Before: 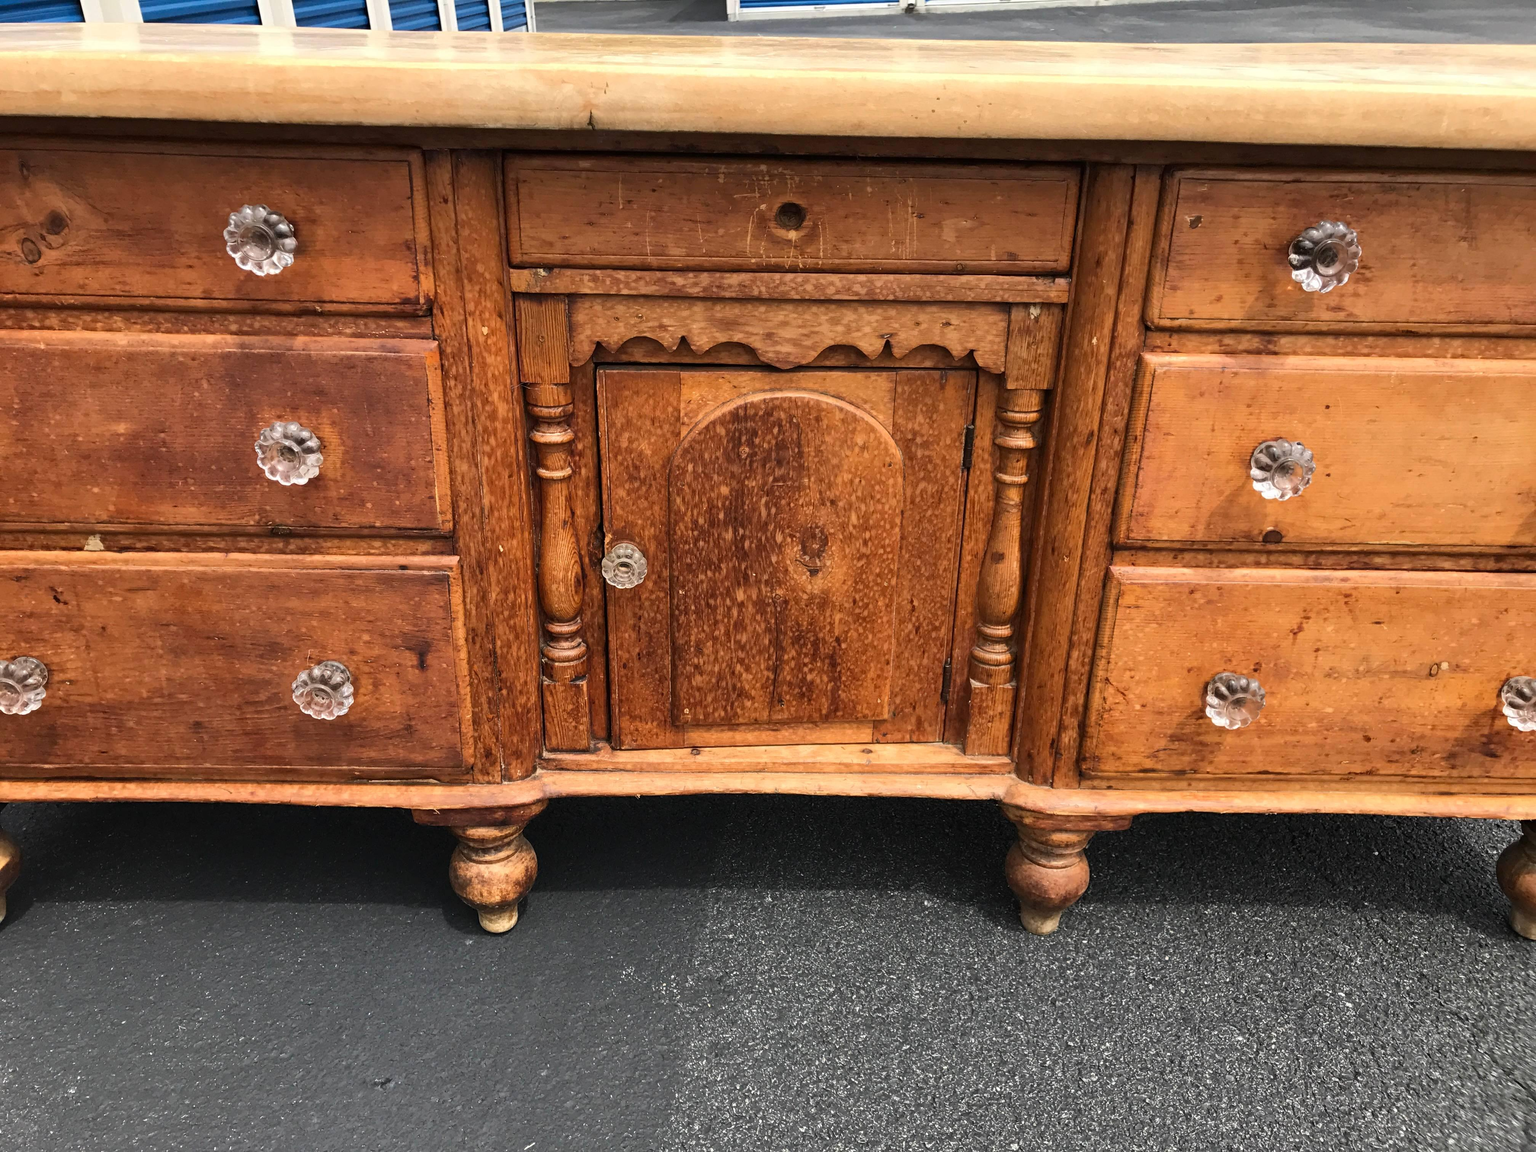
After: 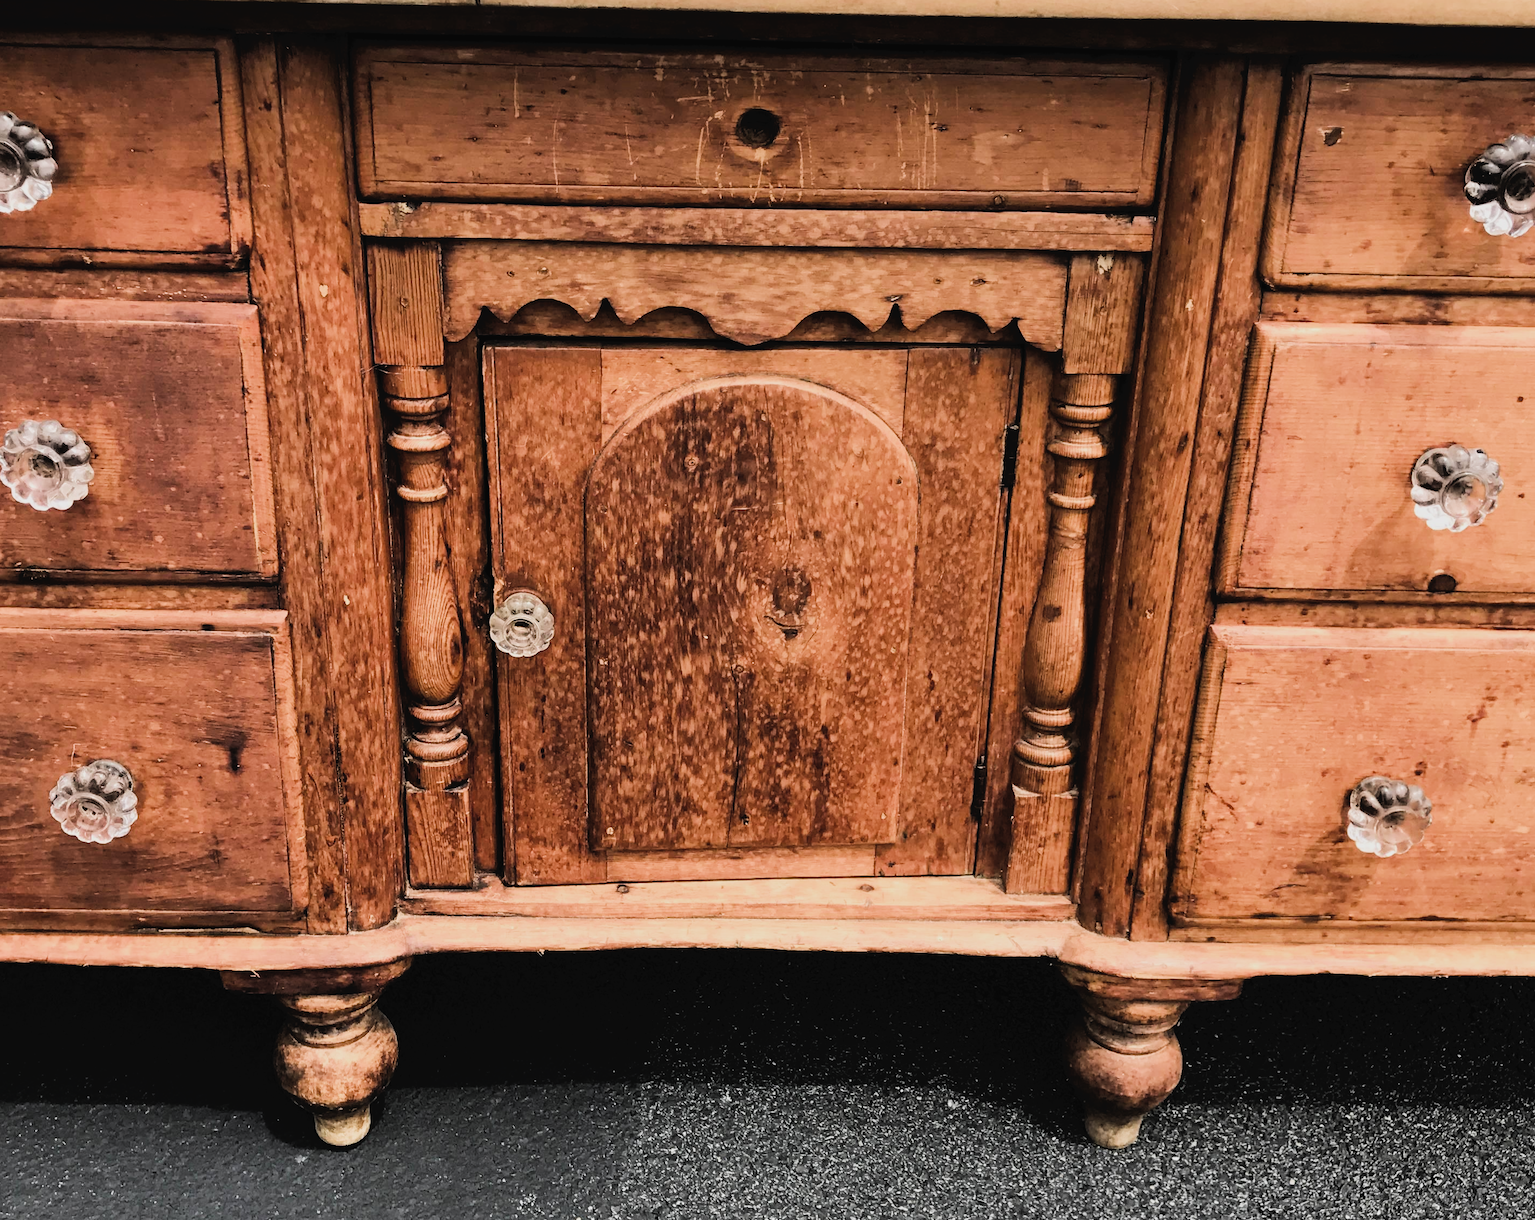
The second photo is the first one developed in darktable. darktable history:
crop and rotate: left 16.753%, top 10.965%, right 12.823%, bottom 14.418%
filmic rgb: black relative exposure -7.19 EV, white relative exposure 5.34 EV, hardness 3.02, add noise in highlights 0.1, color science v4 (2020), type of noise poissonian
tone equalizer: -8 EV -1.05 EV, -7 EV -1.04 EV, -6 EV -0.869 EV, -5 EV -0.539 EV, -3 EV 0.601 EV, -2 EV 0.875 EV, -1 EV 0.991 EV, +0 EV 1.07 EV, edges refinement/feathering 500, mask exposure compensation -1.57 EV, preserve details no
tone curve: curves: ch0 [(0, 0) (0.003, 0.032) (0.011, 0.034) (0.025, 0.039) (0.044, 0.055) (0.069, 0.078) (0.1, 0.111) (0.136, 0.147) (0.177, 0.191) (0.224, 0.238) (0.277, 0.291) (0.335, 0.35) (0.399, 0.41) (0.468, 0.48) (0.543, 0.547) (0.623, 0.621) (0.709, 0.699) (0.801, 0.789) (0.898, 0.884) (1, 1)], color space Lab, independent channels, preserve colors none
